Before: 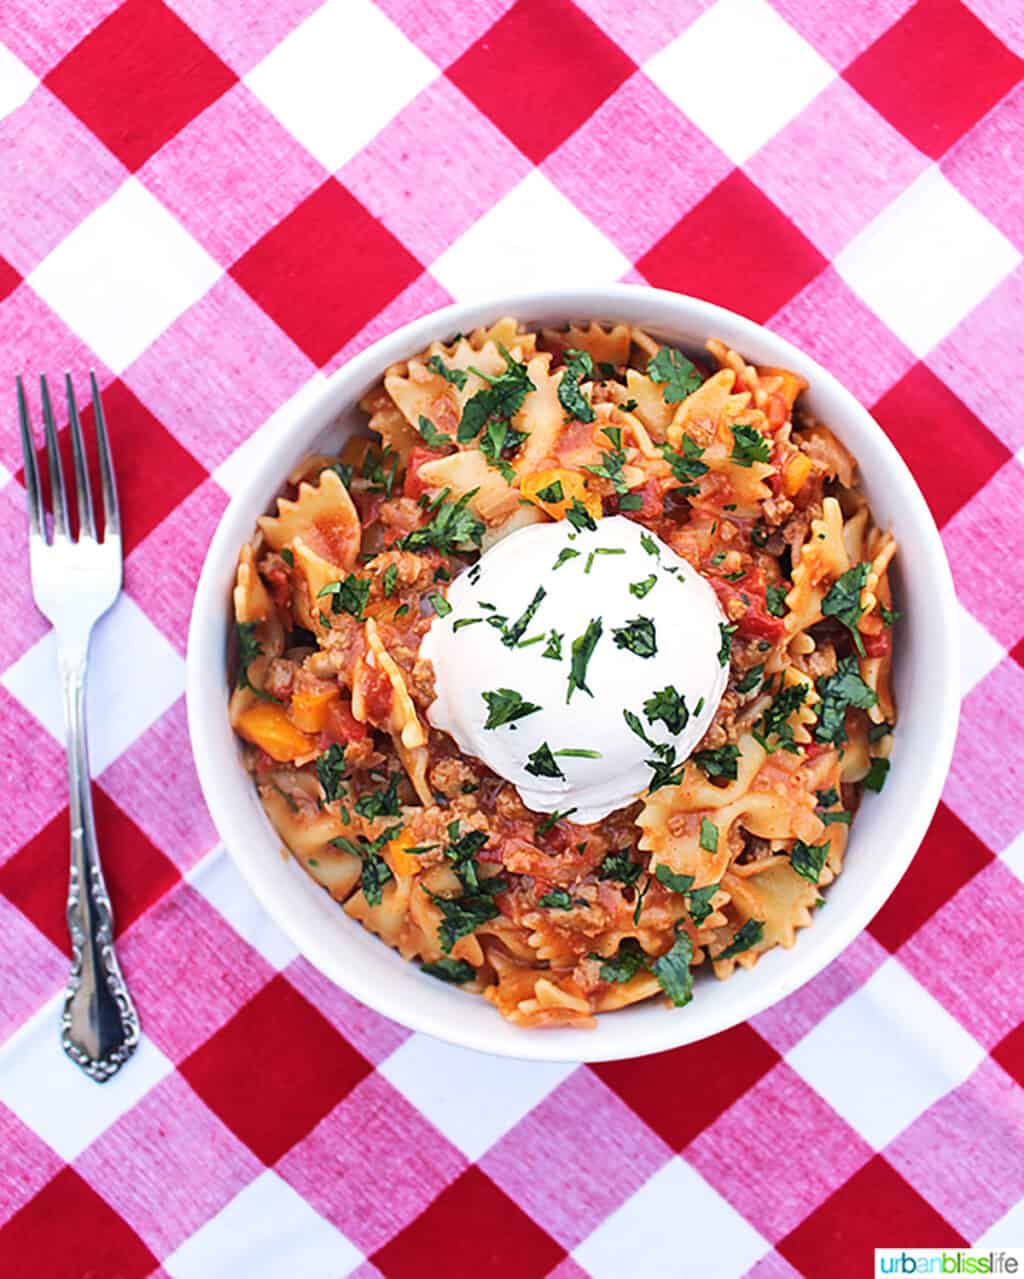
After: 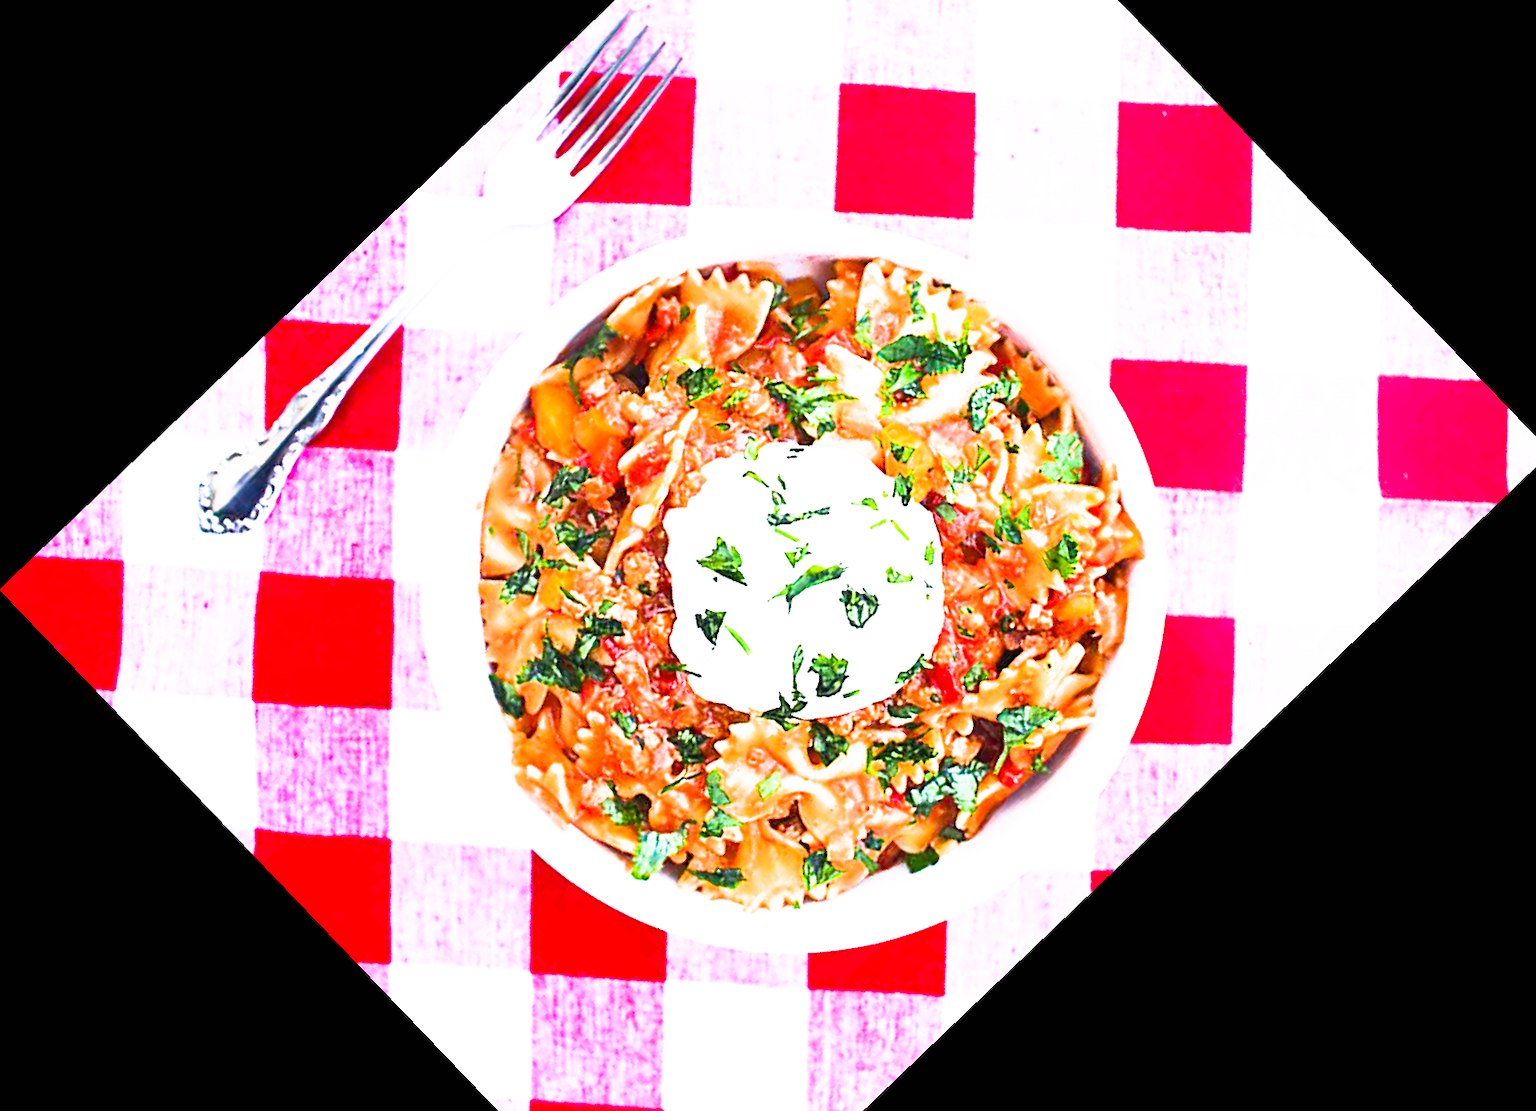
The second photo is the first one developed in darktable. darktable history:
sigmoid: contrast 1.22, skew 0.65
color balance rgb: perceptual saturation grading › global saturation 25%, perceptual brilliance grading › global brilliance 35%, perceptual brilliance grading › highlights 50%, perceptual brilliance grading › mid-tones 60%, perceptual brilliance grading › shadows 35%, global vibrance 20%
tone equalizer: on, module defaults
crop and rotate: angle -46.26°, top 16.234%, right 0.912%, bottom 11.704%
